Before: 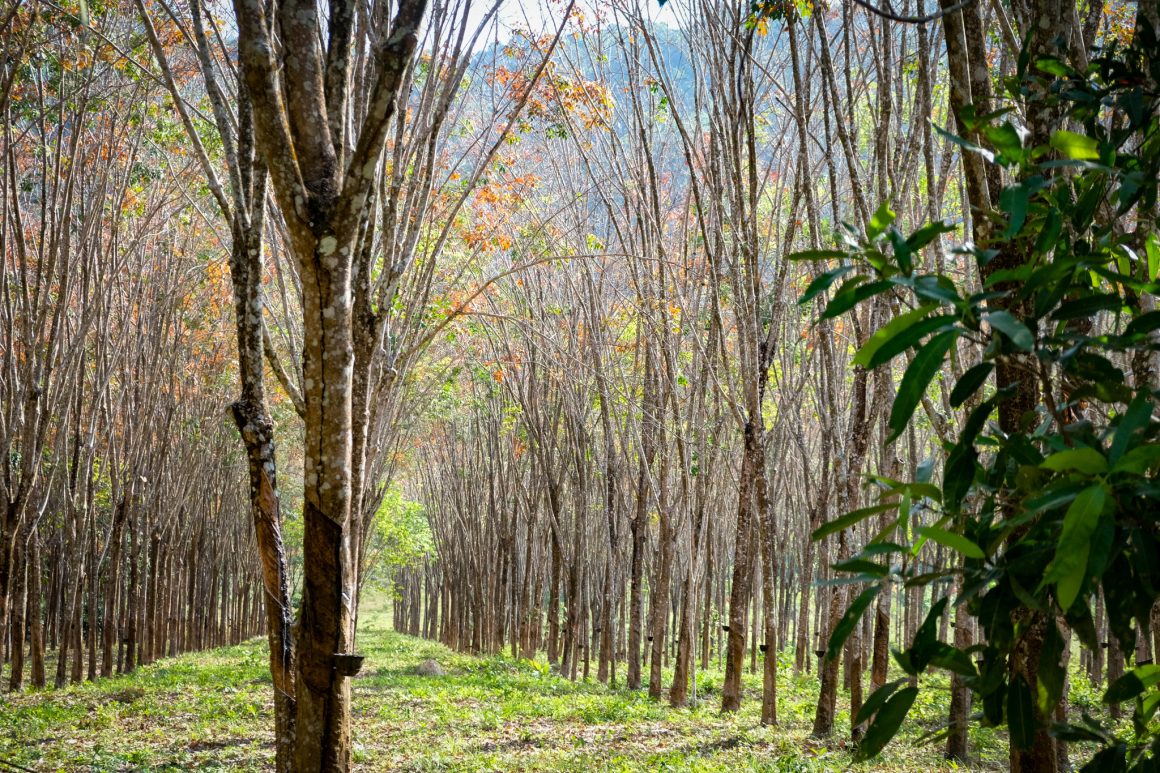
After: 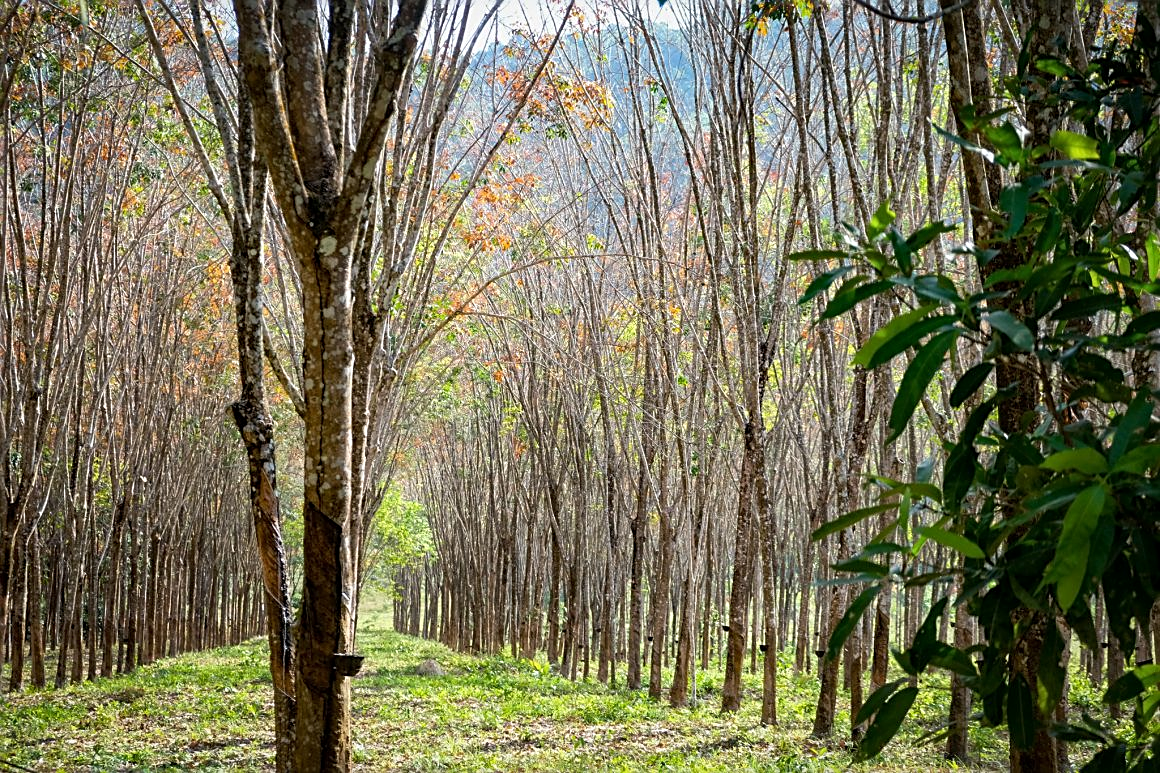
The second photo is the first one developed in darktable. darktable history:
sharpen: on, module defaults
exposure: black level correction 0, compensate highlight preservation false
